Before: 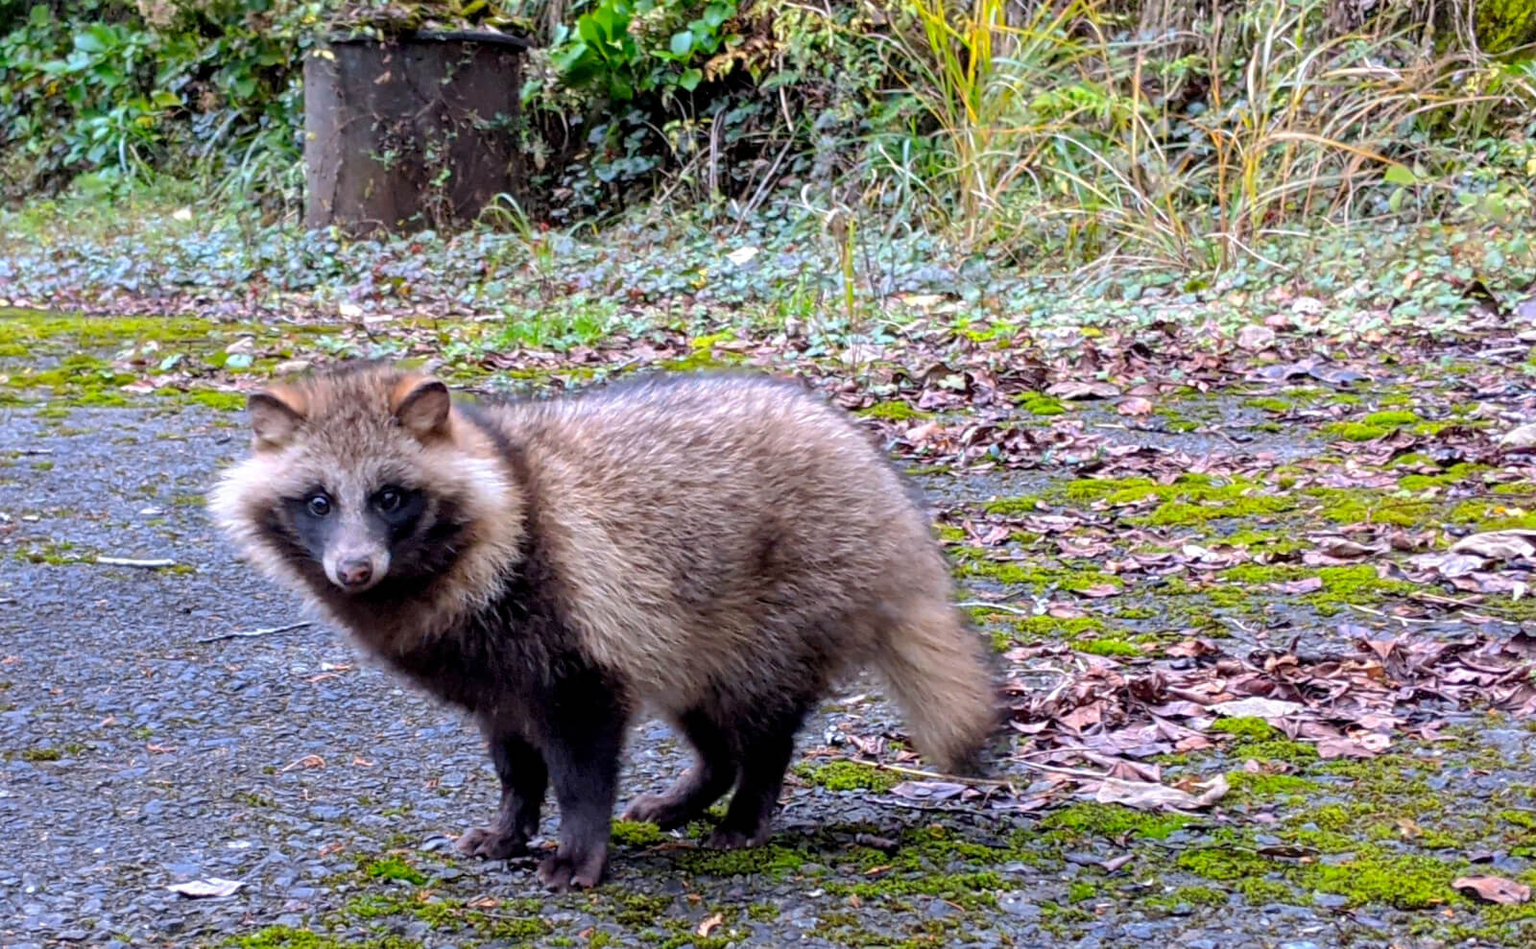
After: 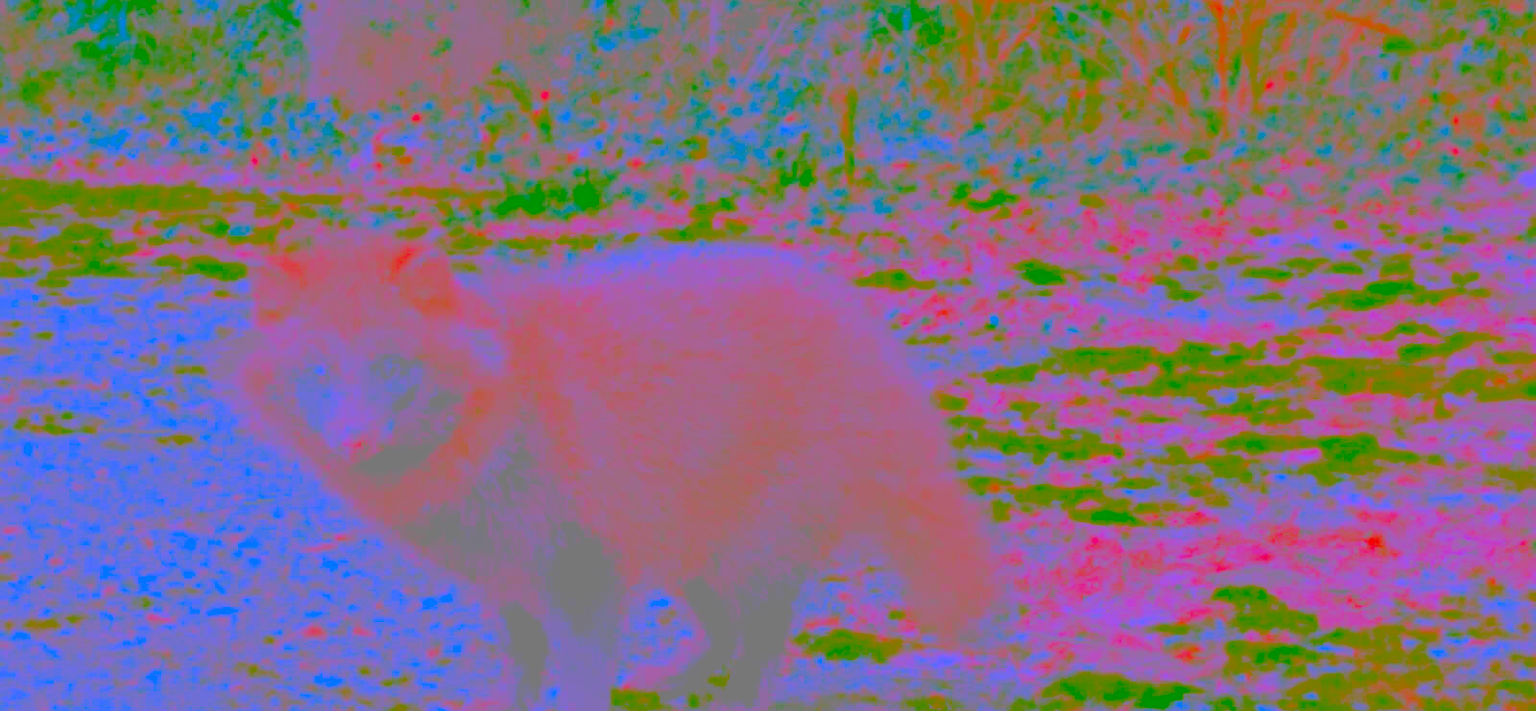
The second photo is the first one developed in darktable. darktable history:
crop: top 13.819%, bottom 11.169%
white balance: red 1.05, blue 1.072
contrast brightness saturation: contrast -0.99, brightness -0.17, saturation 0.75
tone curve: curves: ch0 [(0, 0) (0.003, 0.032) (0.011, 0.036) (0.025, 0.049) (0.044, 0.075) (0.069, 0.112) (0.1, 0.151) (0.136, 0.197) (0.177, 0.241) (0.224, 0.295) (0.277, 0.355) (0.335, 0.429) (0.399, 0.512) (0.468, 0.607) (0.543, 0.702) (0.623, 0.796) (0.709, 0.903) (0.801, 0.987) (0.898, 0.997) (1, 1)], preserve colors none
vibrance: vibrance 14%
